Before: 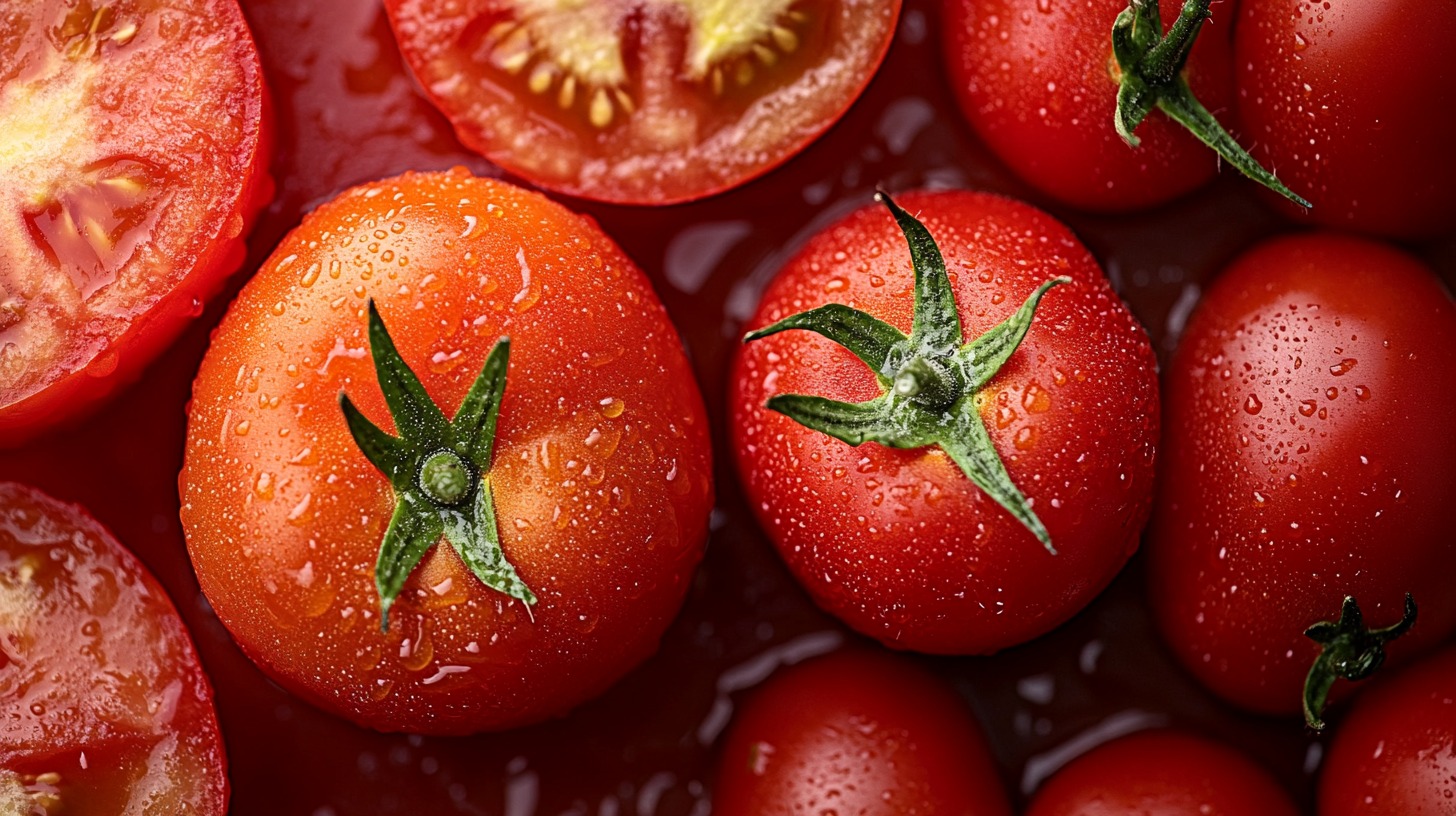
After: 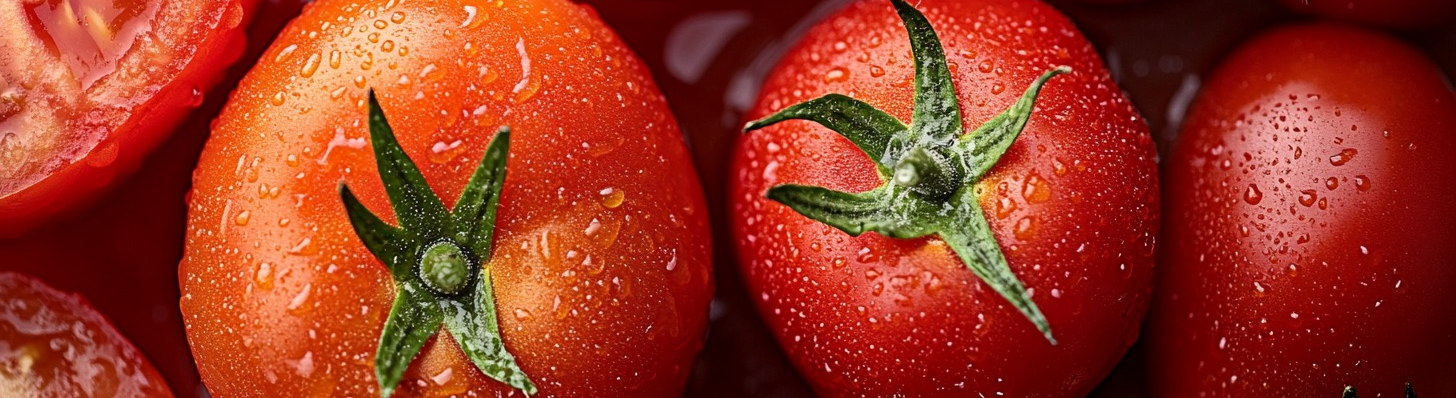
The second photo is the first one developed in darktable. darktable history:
crop and rotate: top 25.823%, bottom 25.287%
